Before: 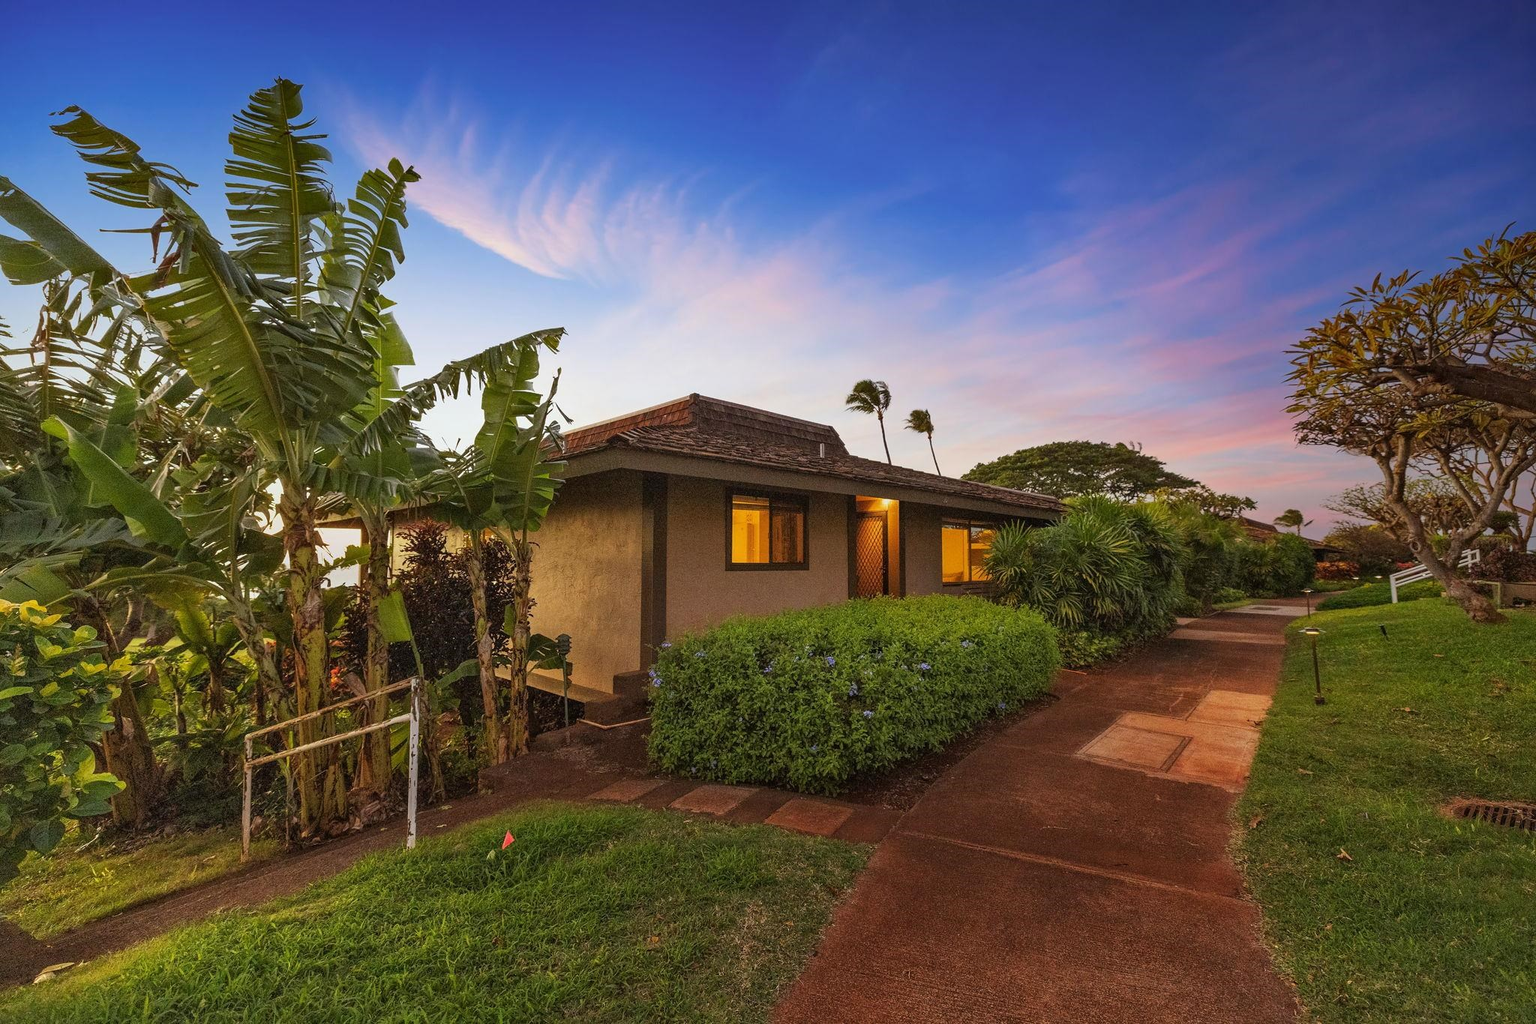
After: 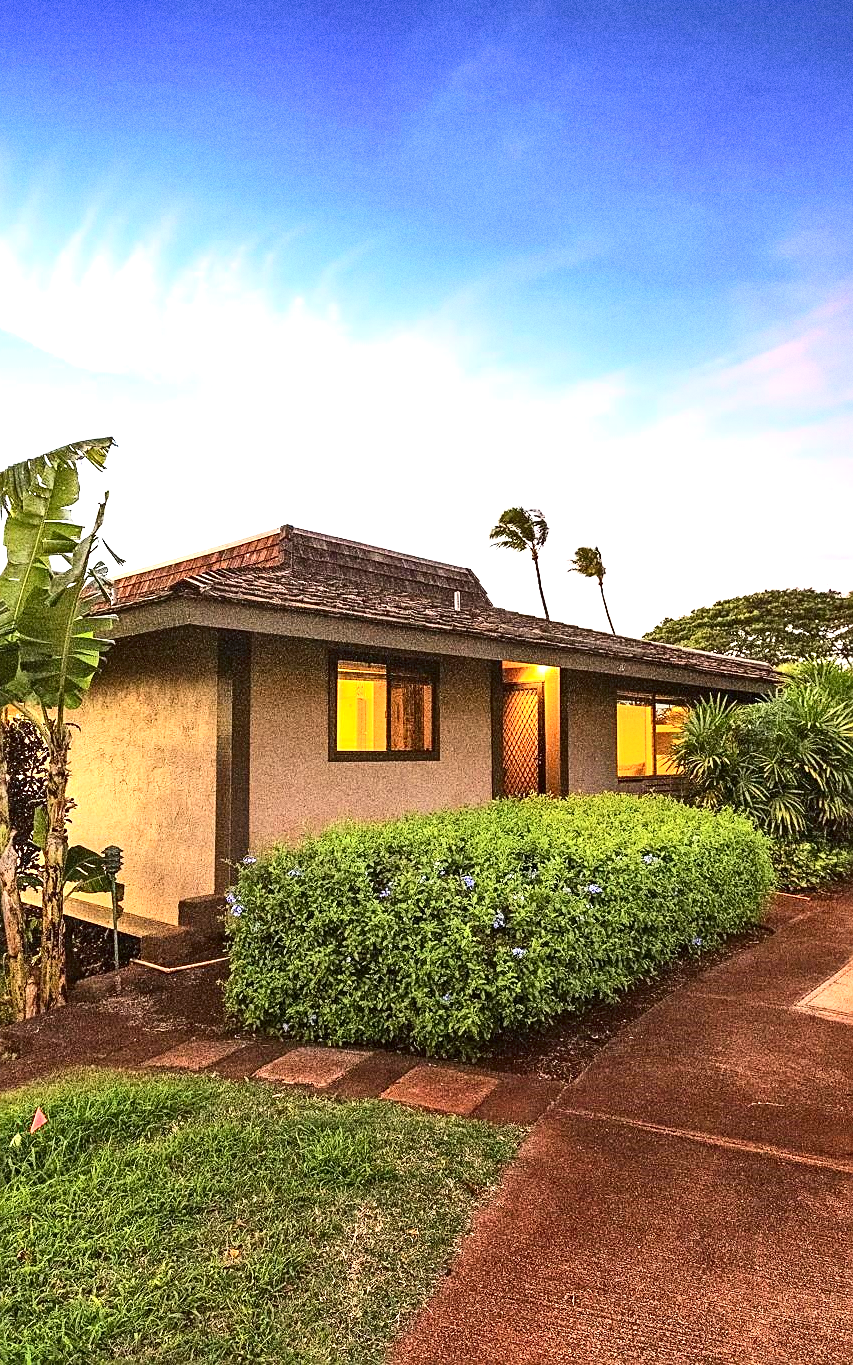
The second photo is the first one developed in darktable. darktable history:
grain: coarseness 11.82 ISO, strength 36.67%, mid-tones bias 74.17%
sharpen: on, module defaults
crop: left 31.229%, right 27.105%
exposure: black level correction 0, exposure 1.5 EV, compensate highlight preservation false
contrast brightness saturation: contrast 0.28
